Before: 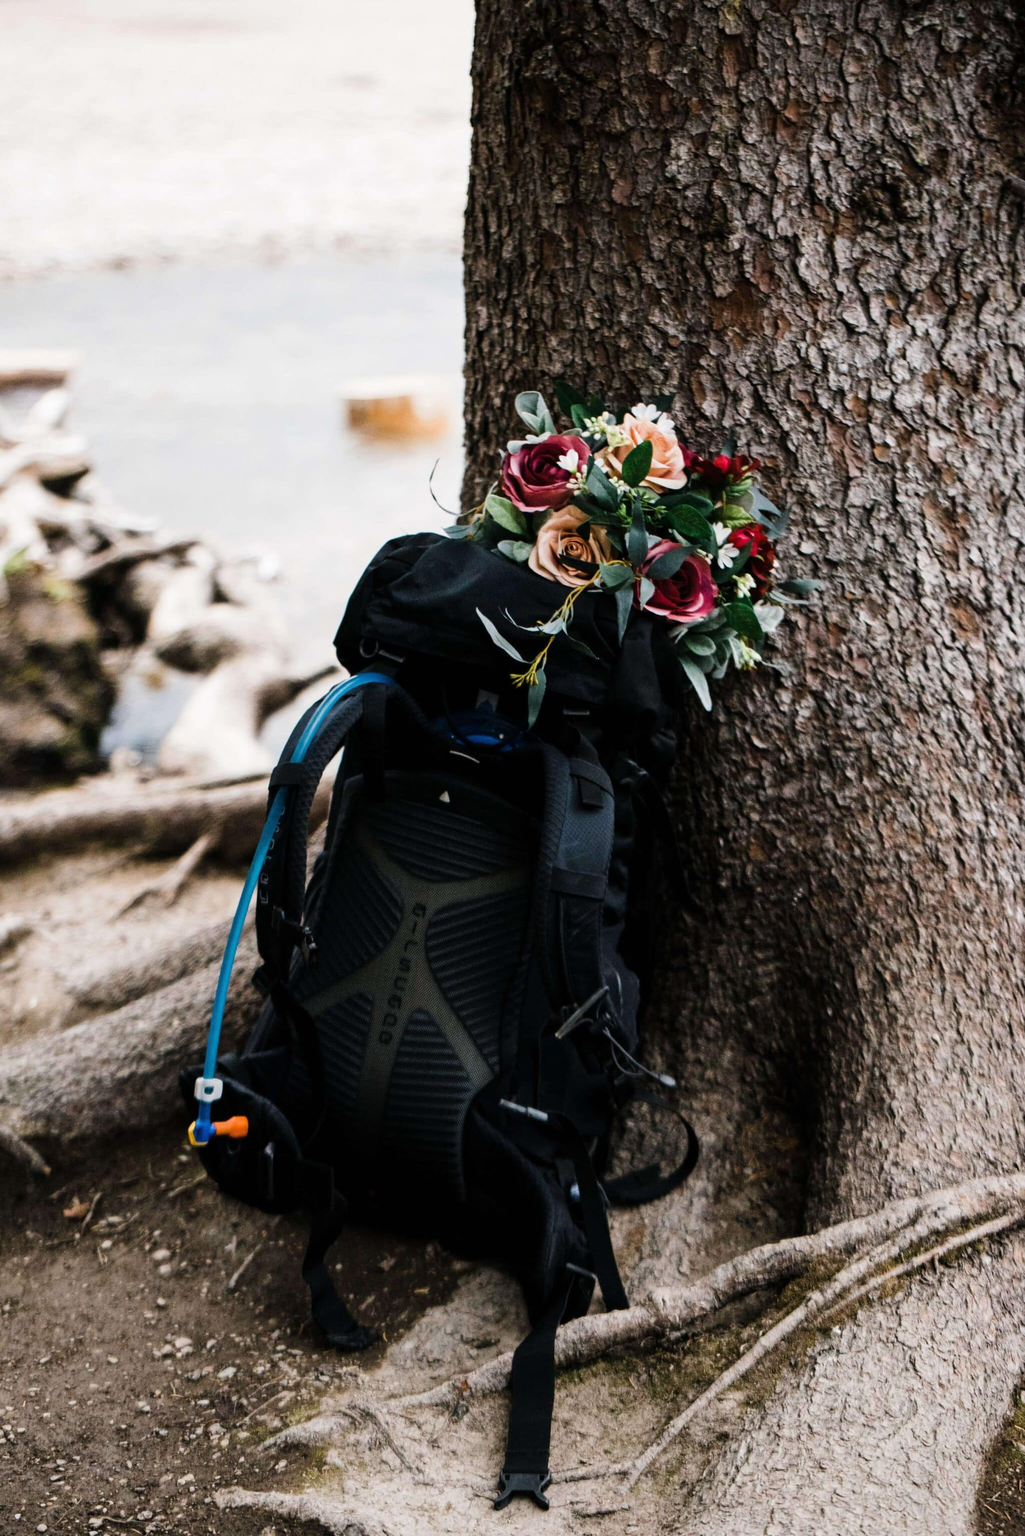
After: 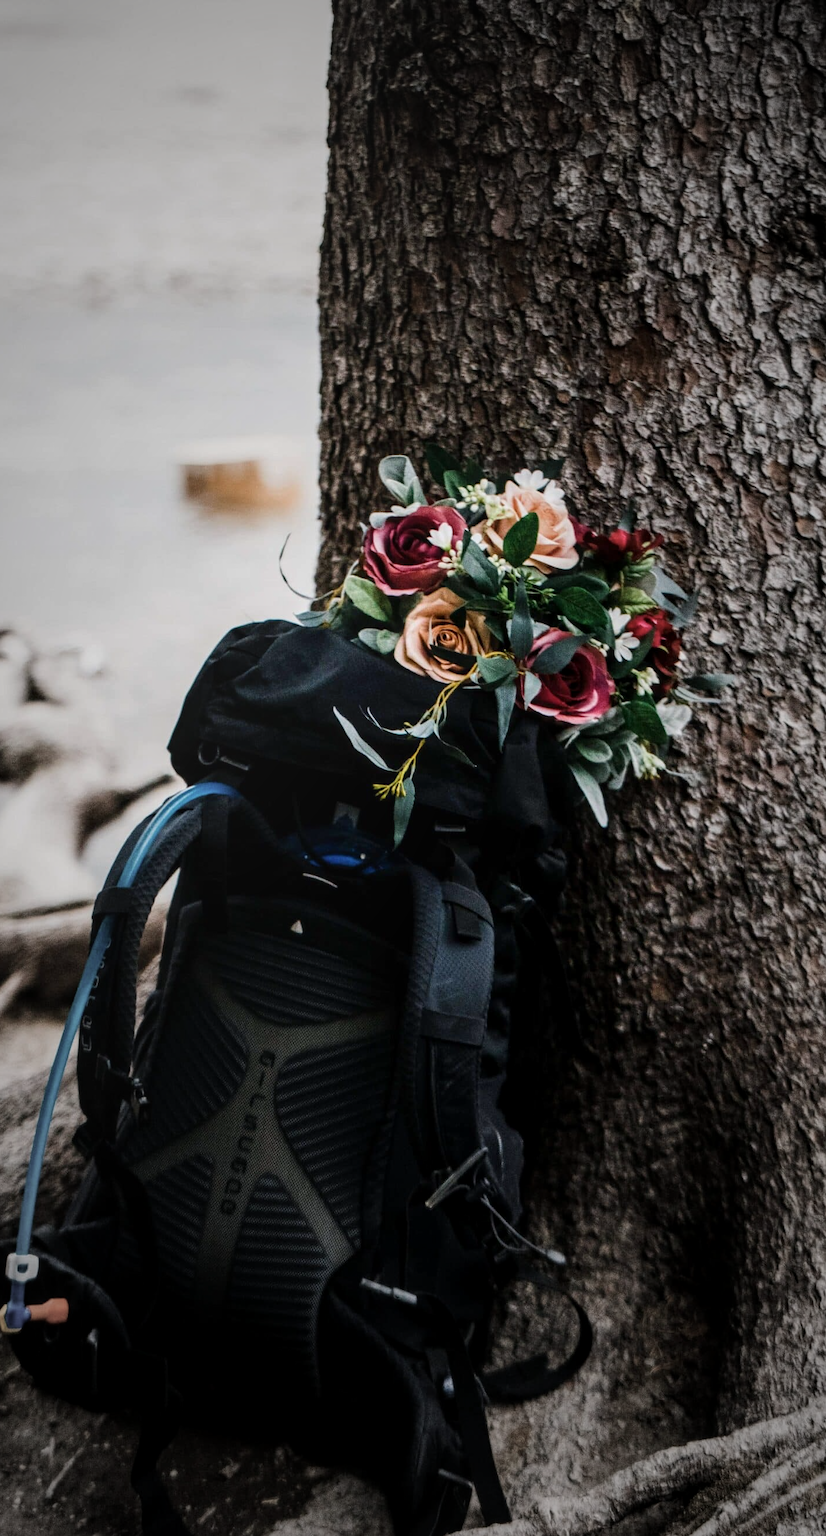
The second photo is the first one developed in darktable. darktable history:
crop: left 18.518%, right 12.103%, bottom 13.989%
vignetting: fall-off start 16.73%, fall-off radius 100.21%, brightness -0.616, saturation -0.677, width/height ratio 0.711
base curve: curves: ch0 [(0, 0) (0.283, 0.295) (1, 1)], preserve colors none
contrast brightness saturation: contrast 0.08, saturation 0.017
local contrast: on, module defaults
